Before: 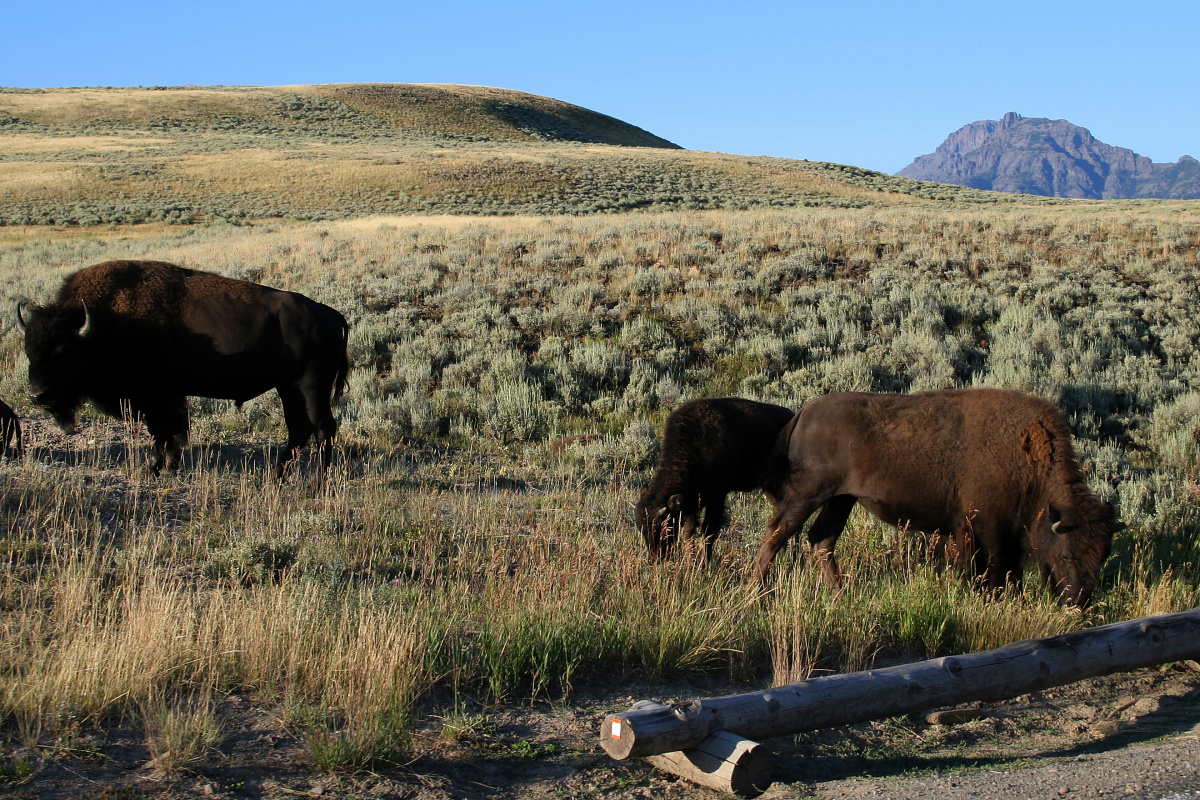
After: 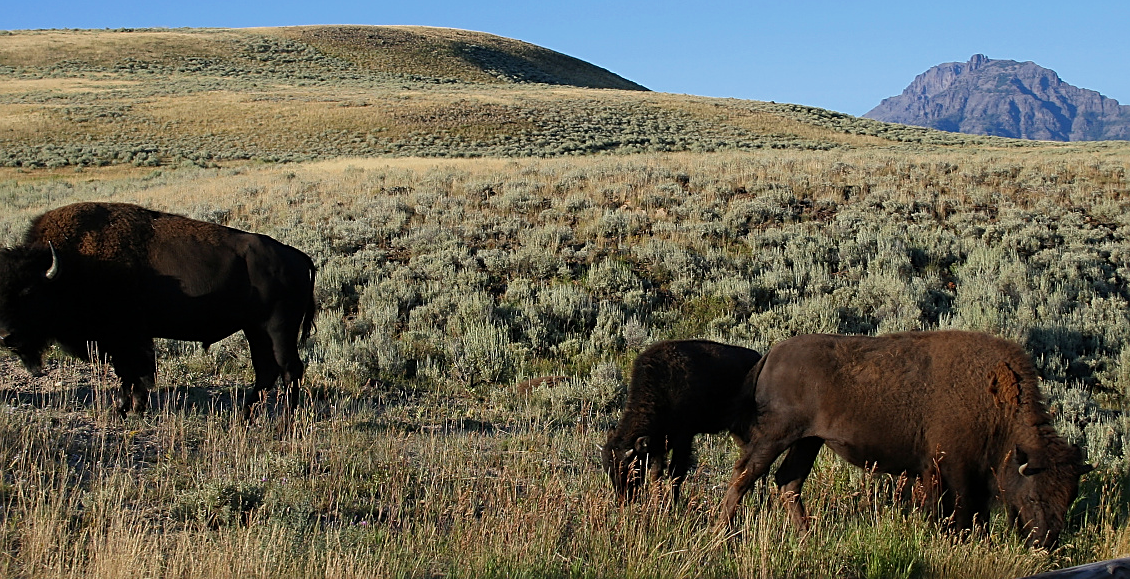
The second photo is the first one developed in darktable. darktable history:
crop: left 2.83%, top 7.289%, right 2.97%, bottom 20.264%
color zones: curves: ch0 [(0, 0.425) (0.143, 0.422) (0.286, 0.42) (0.429, 0.419) (0.571, 0.419) (0.714, 0.42) (0.857, 0.422) (1, 0.425)]
sharpen: on, module defaults
